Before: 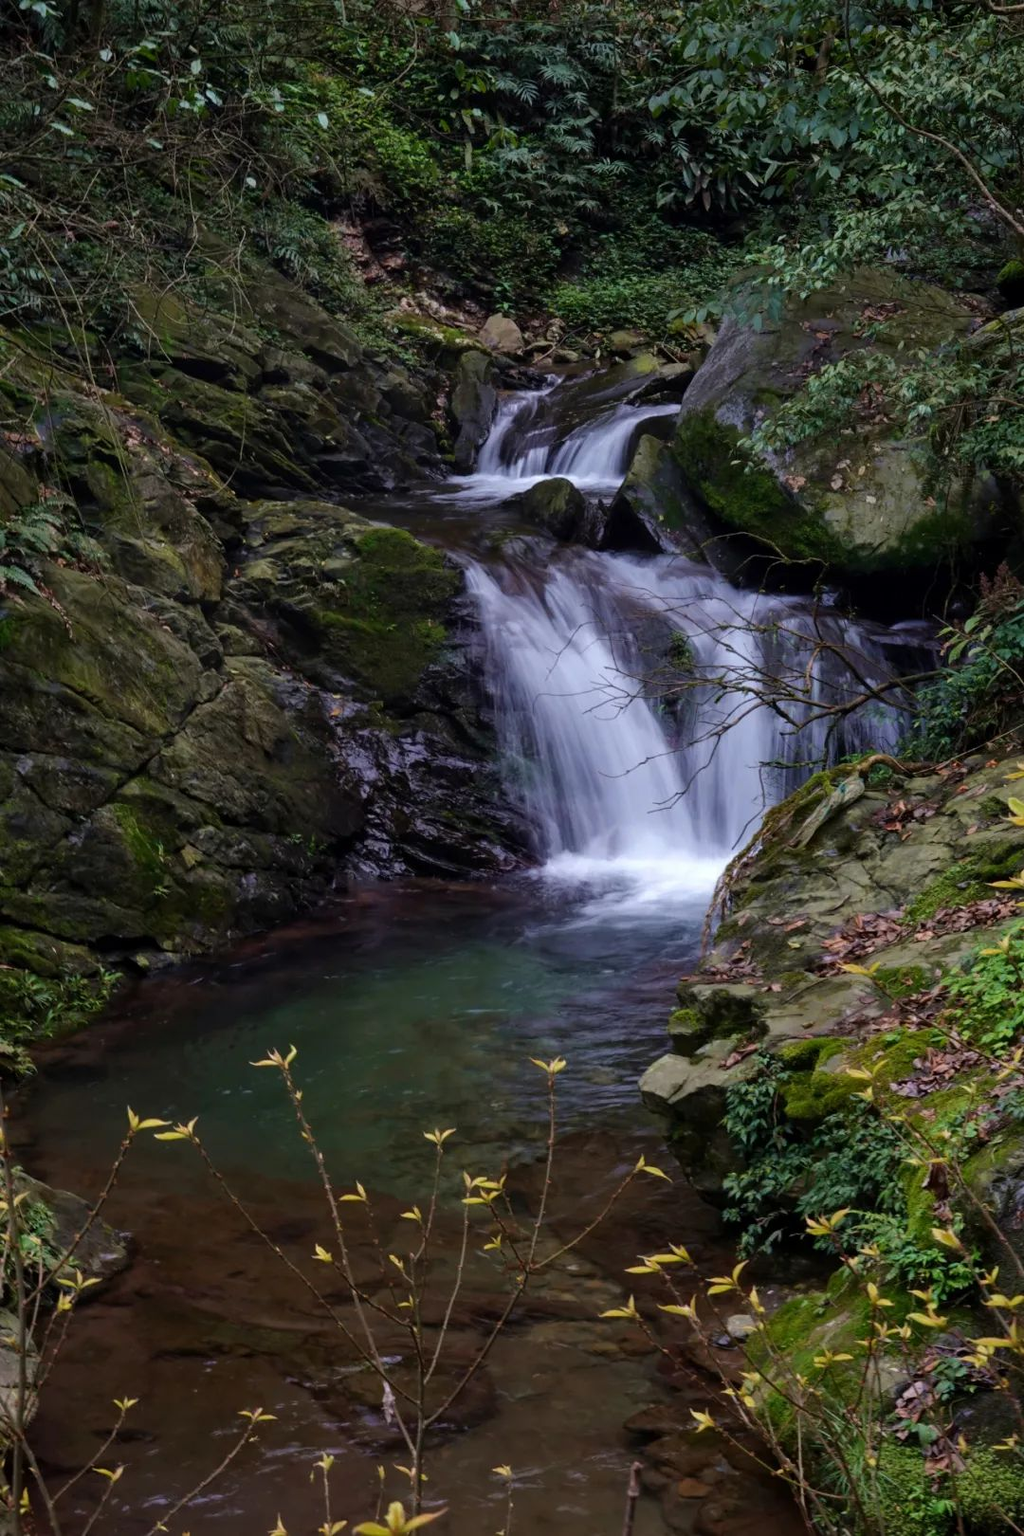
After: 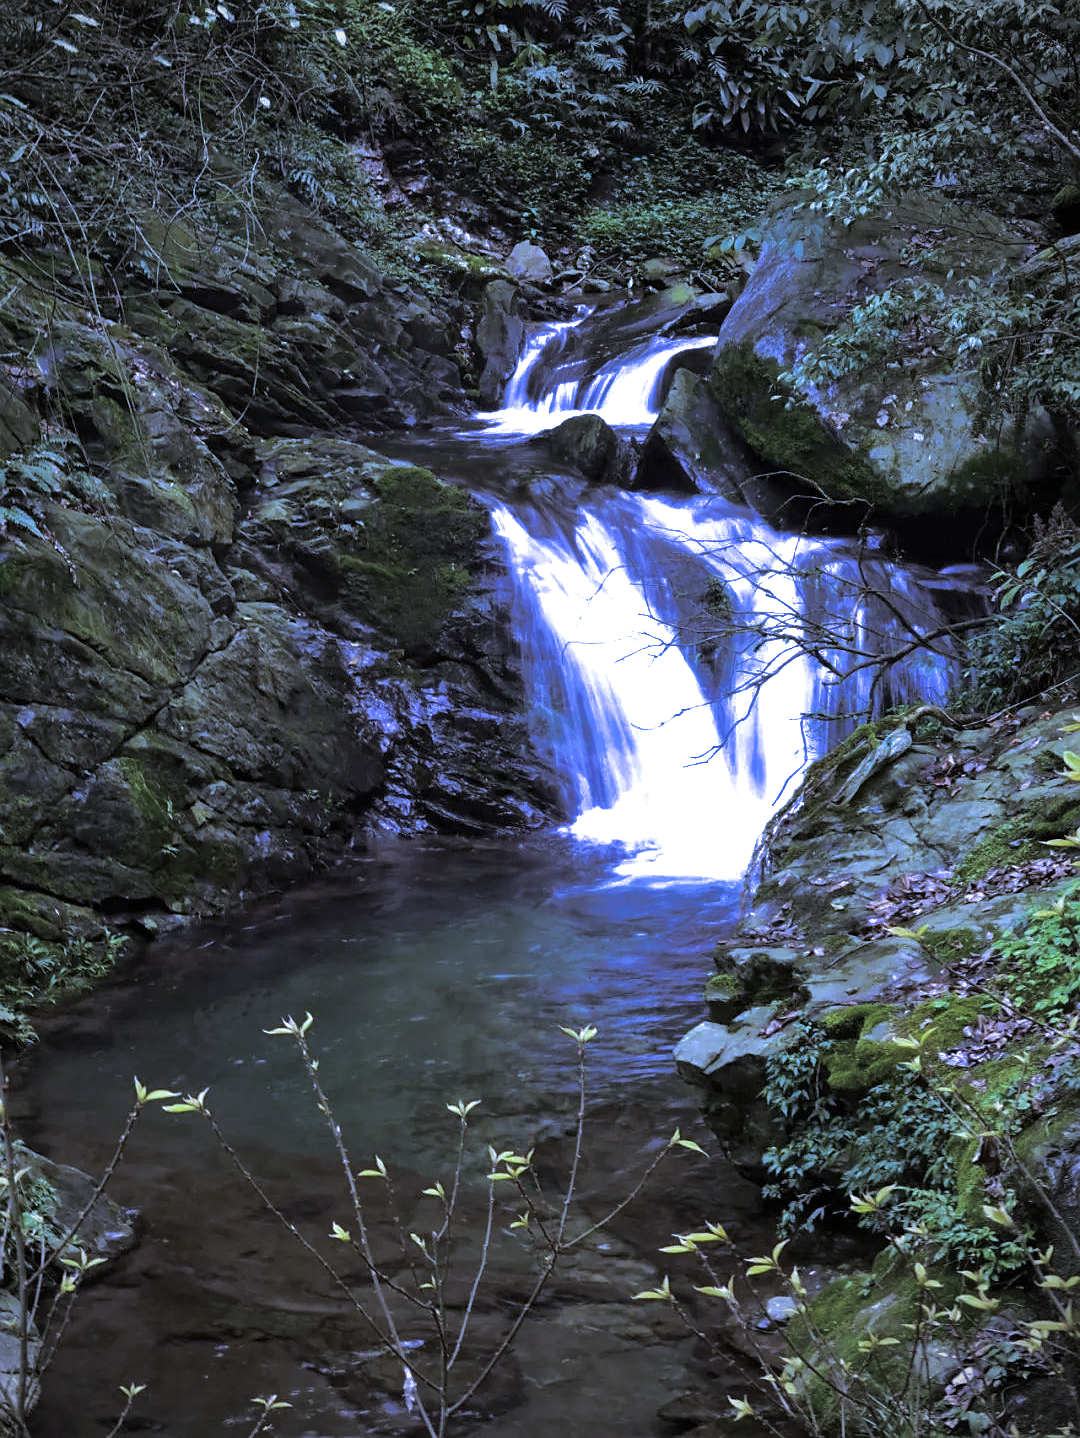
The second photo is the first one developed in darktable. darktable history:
split-toning: shadows › hue 36°, shadows › saturation 0.05, highlights › hue 10.8°, highlights › saturation 0.15, compress 40%
crop and rotate: top 5.609%, bottom 5.609%
shadows and highlights: shadows 20.91, highlights -82.73, soften with gaussian
sharpen: radius 1
white balance: red 0.766, blue 1.537
exposure: black level correction 0, exposure 0.7 EV, compensate exposure bias true, compensate highlight preservation false
vignetting: center (-0.15, 0.013)
